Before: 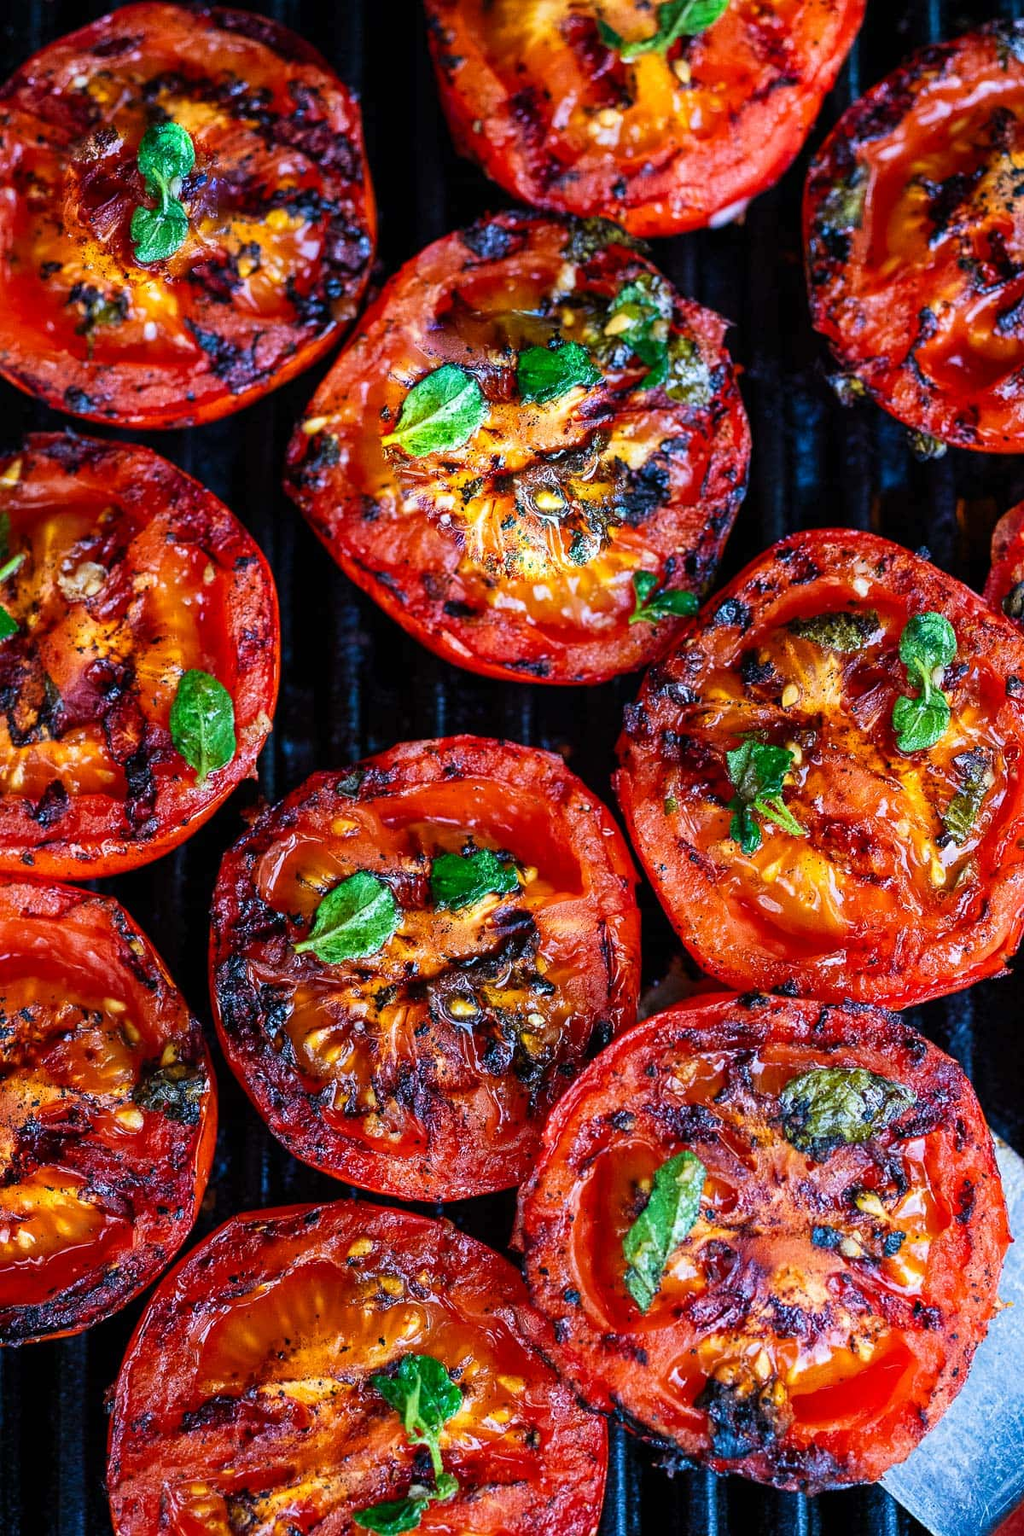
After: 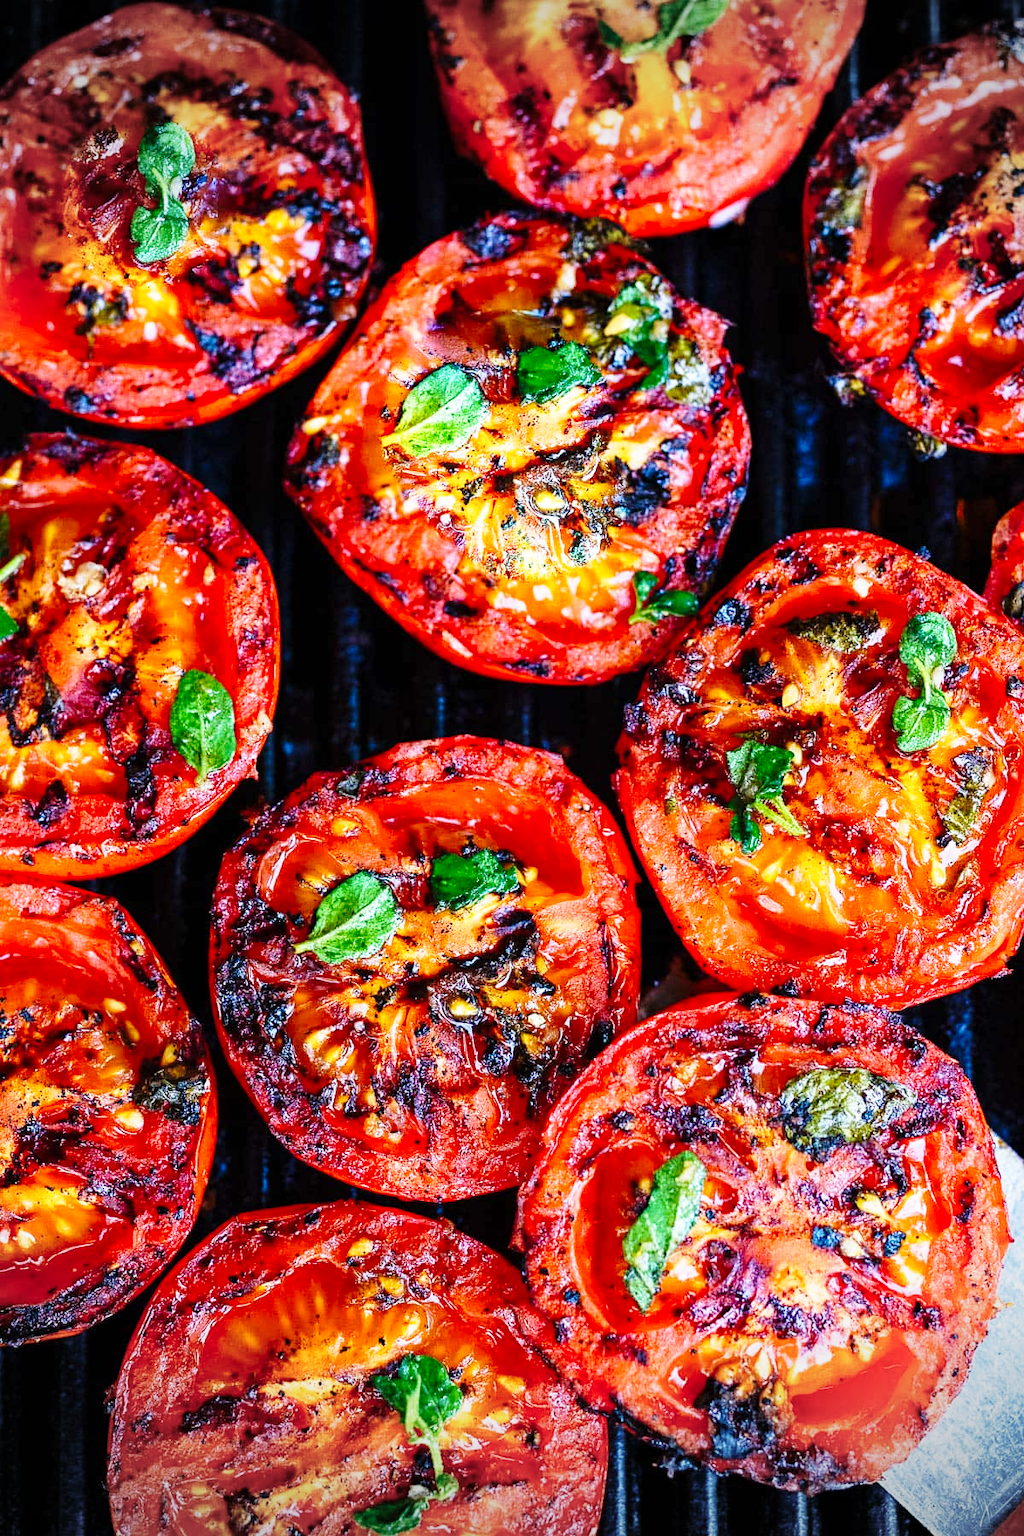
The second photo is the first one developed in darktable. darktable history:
base curve: curves: ch0 [(0, 0) (0.028, 0.03) (0.121, 0.232) (0.46, 0.748) (0.859, 0.968) (1, 1)], preserve colors none
haze removal: strength 0.086, adaptive false
vignetting: fall-off start 89.45%, fall-off radius 43.4%, width/height ratio 1.156
